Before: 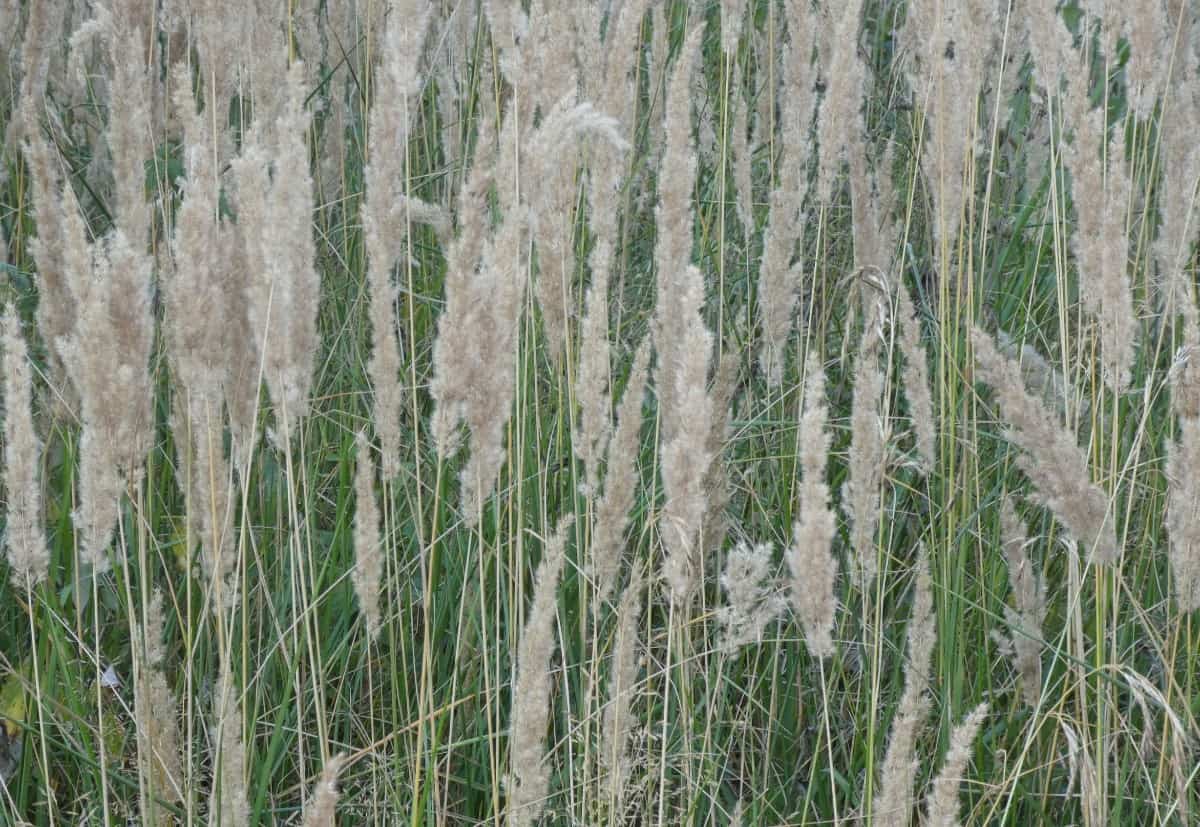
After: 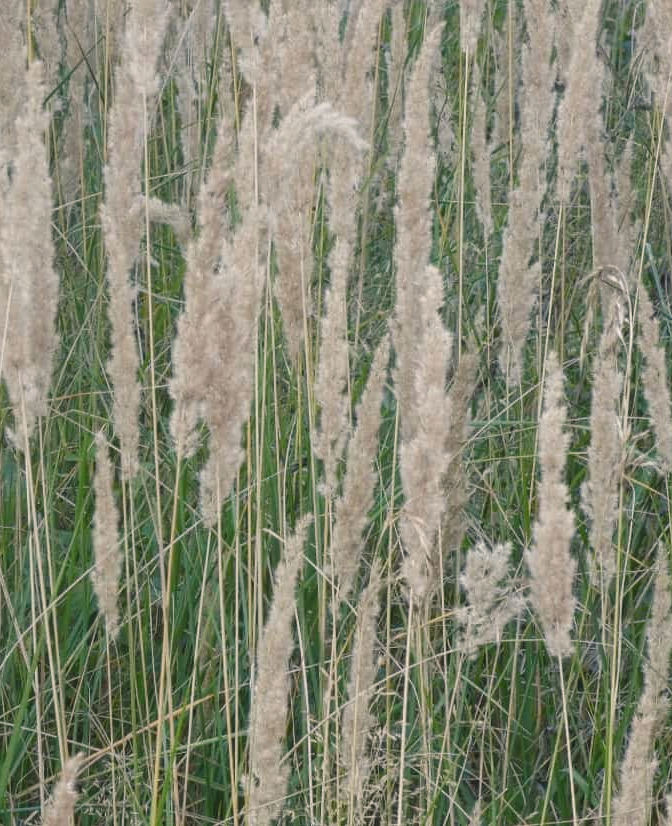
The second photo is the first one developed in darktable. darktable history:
color balance rgb: highlights gain › chroma 3.061%, highlights gain › hue 60.23°, global offset › luminance 0.678%, perceptual saturation grading › global saturation 0.184%, perceptual saturation grading › highlights -31.095%, perceptual saturation grading › mid-tones 5.402%, perceptual saturation grading › shadows 17.208%, global vibrance 25.127%
crop: left 21.807%, right 22.115%, bottom 0.005%
